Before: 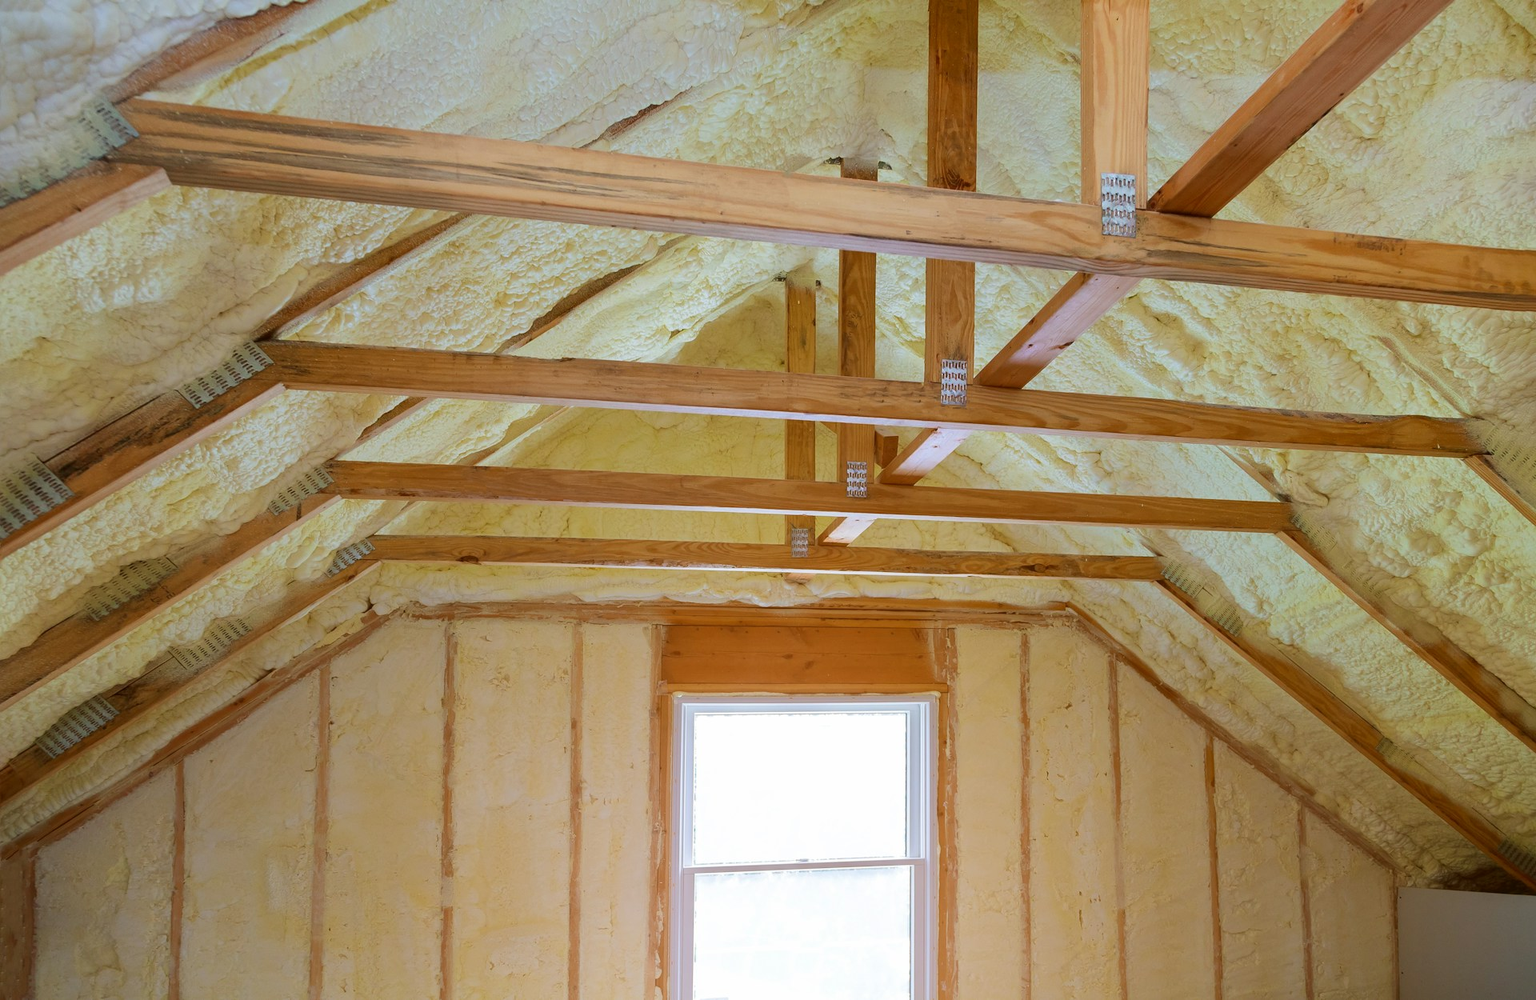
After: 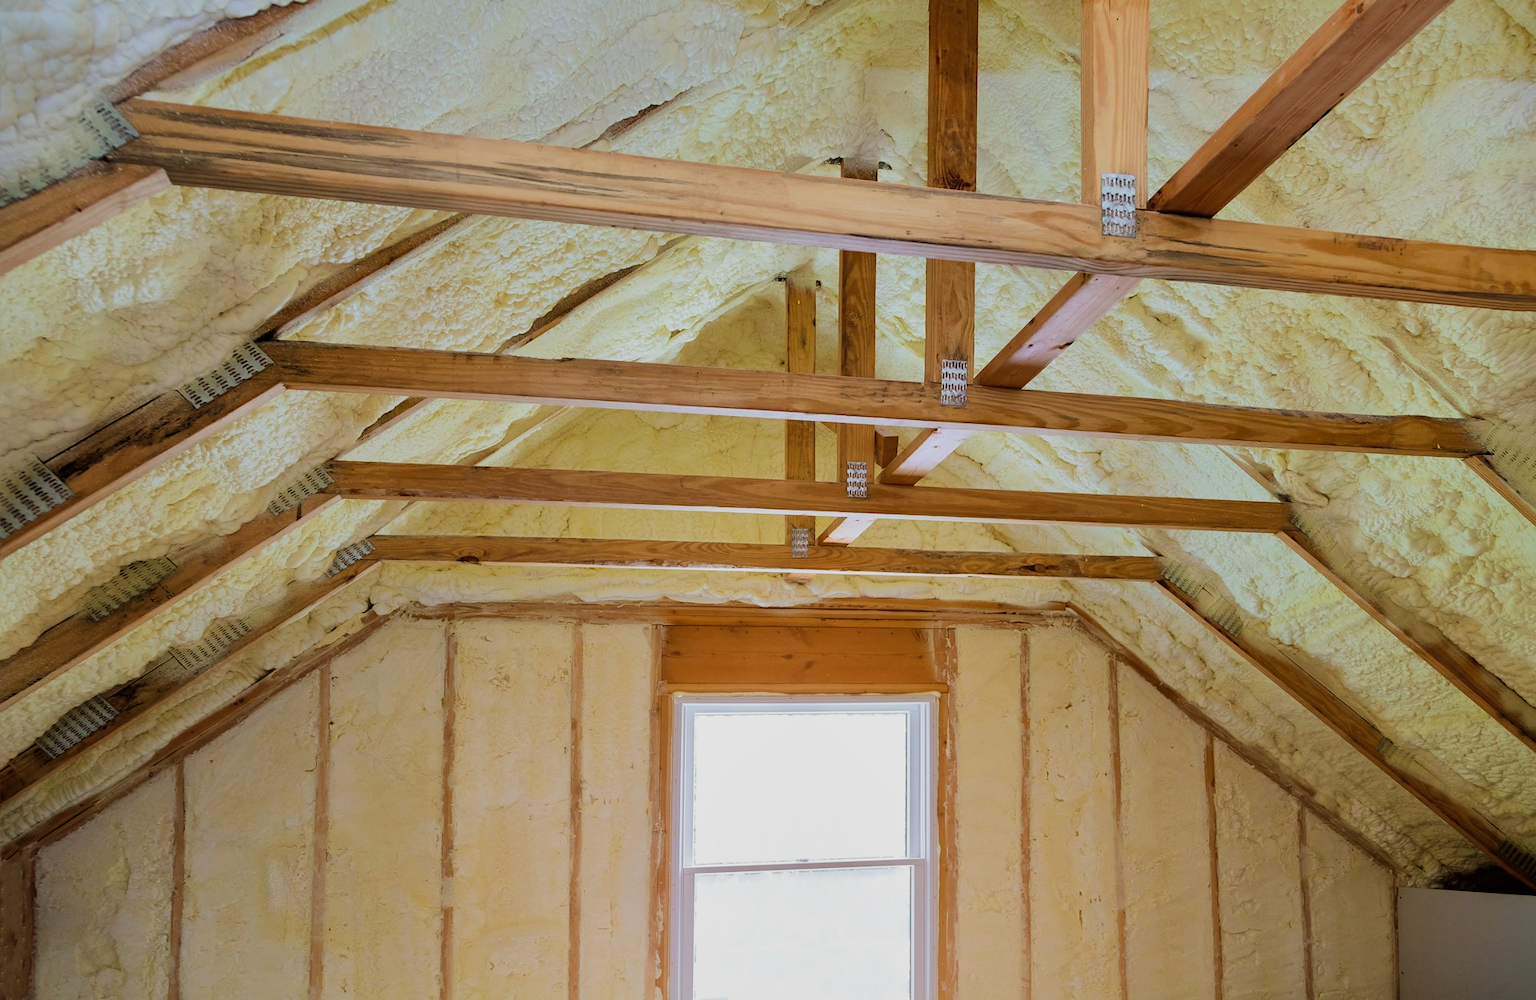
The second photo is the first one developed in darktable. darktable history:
filmic rgb: black relative exposure -5.06 EV, white relative exposure 3.54 EV, hardness 3.17, contrast 1.4, highlights saturation mix -49.57%
shadows and highlights: on, module defaults
